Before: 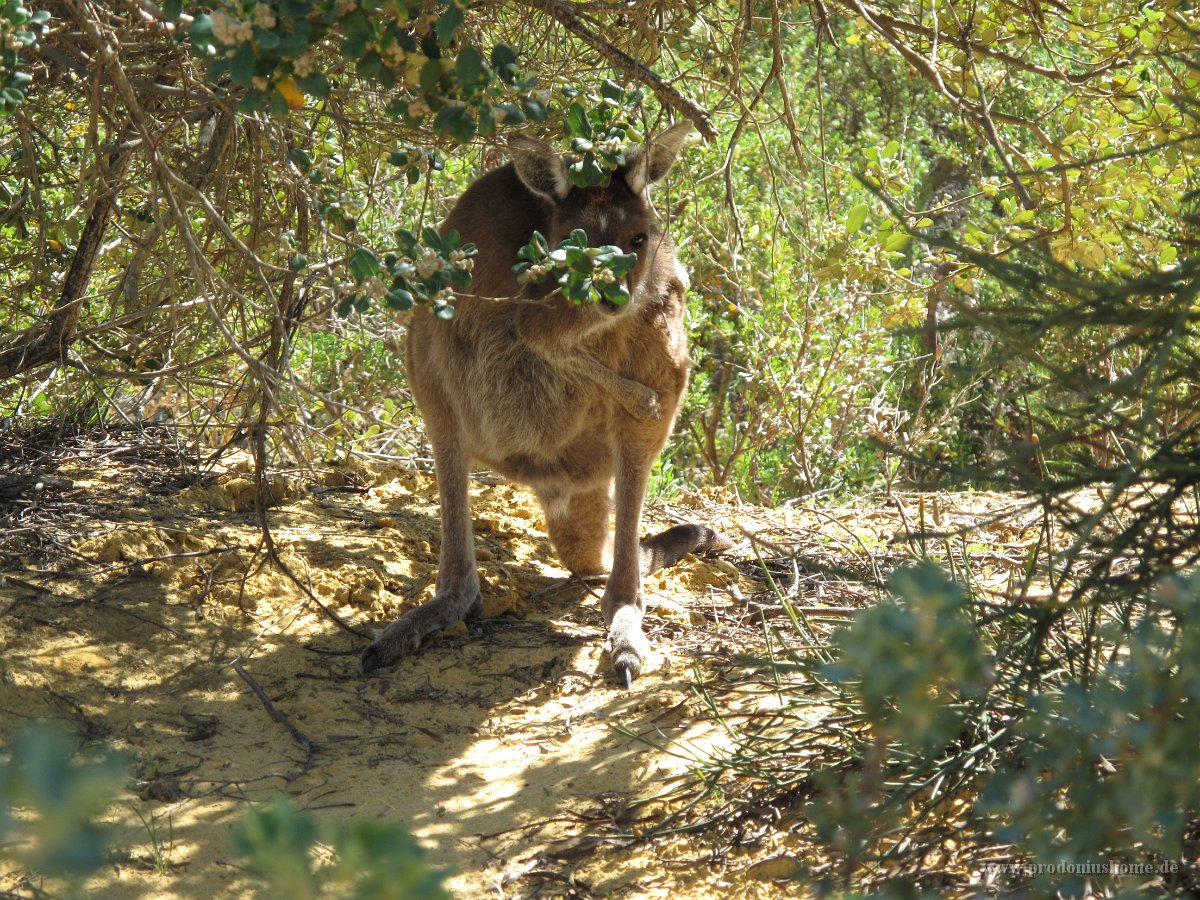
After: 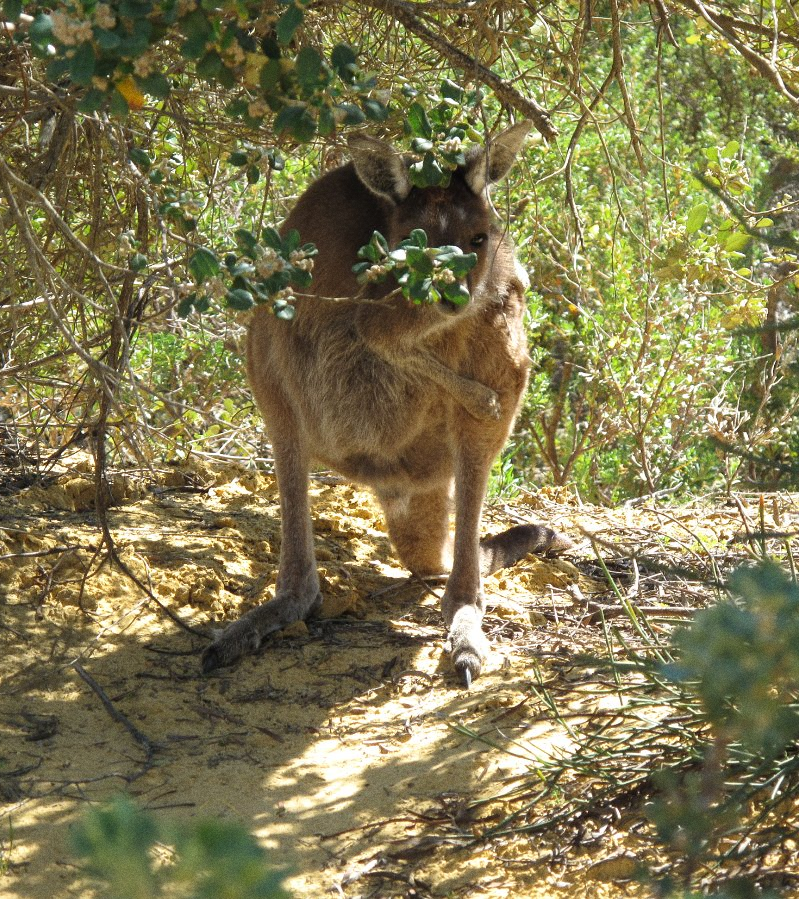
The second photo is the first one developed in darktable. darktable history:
grain: coarseness 0.09 ISO
white balance: emerald 1
crop and rotate: left 13.342%, right 19.991%
